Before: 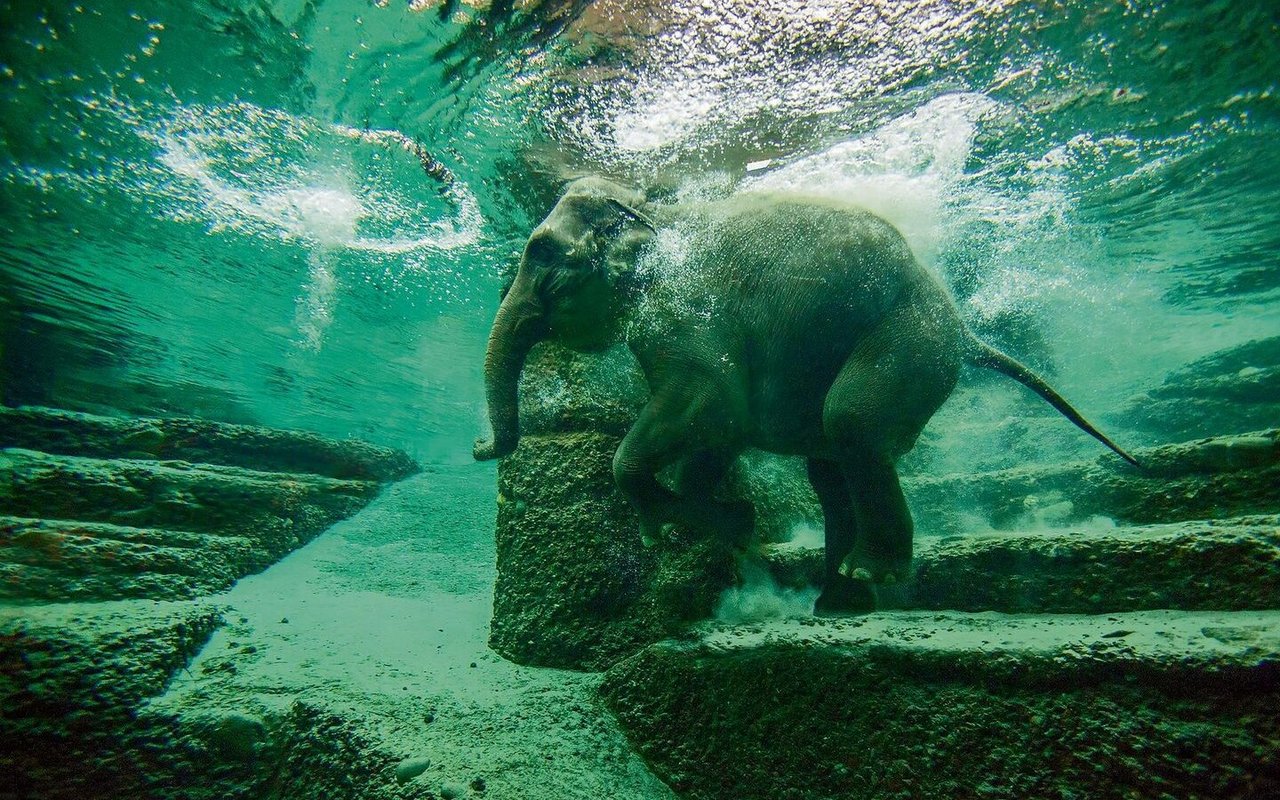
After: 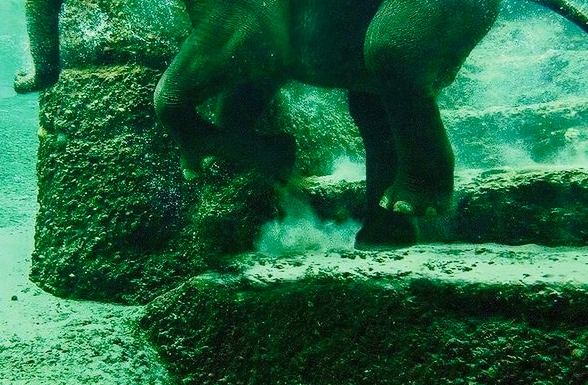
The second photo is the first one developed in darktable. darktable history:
base curve: curves: ch0 [(0, 0) (0.028, 0.03) (0.121, 0.232) (0.46, 0.748) (0.859, 0.968) (1, 1)], preserve colors none
crop: left 35.912%, top 45.931%, right 18.135%, bottom 5.859%
